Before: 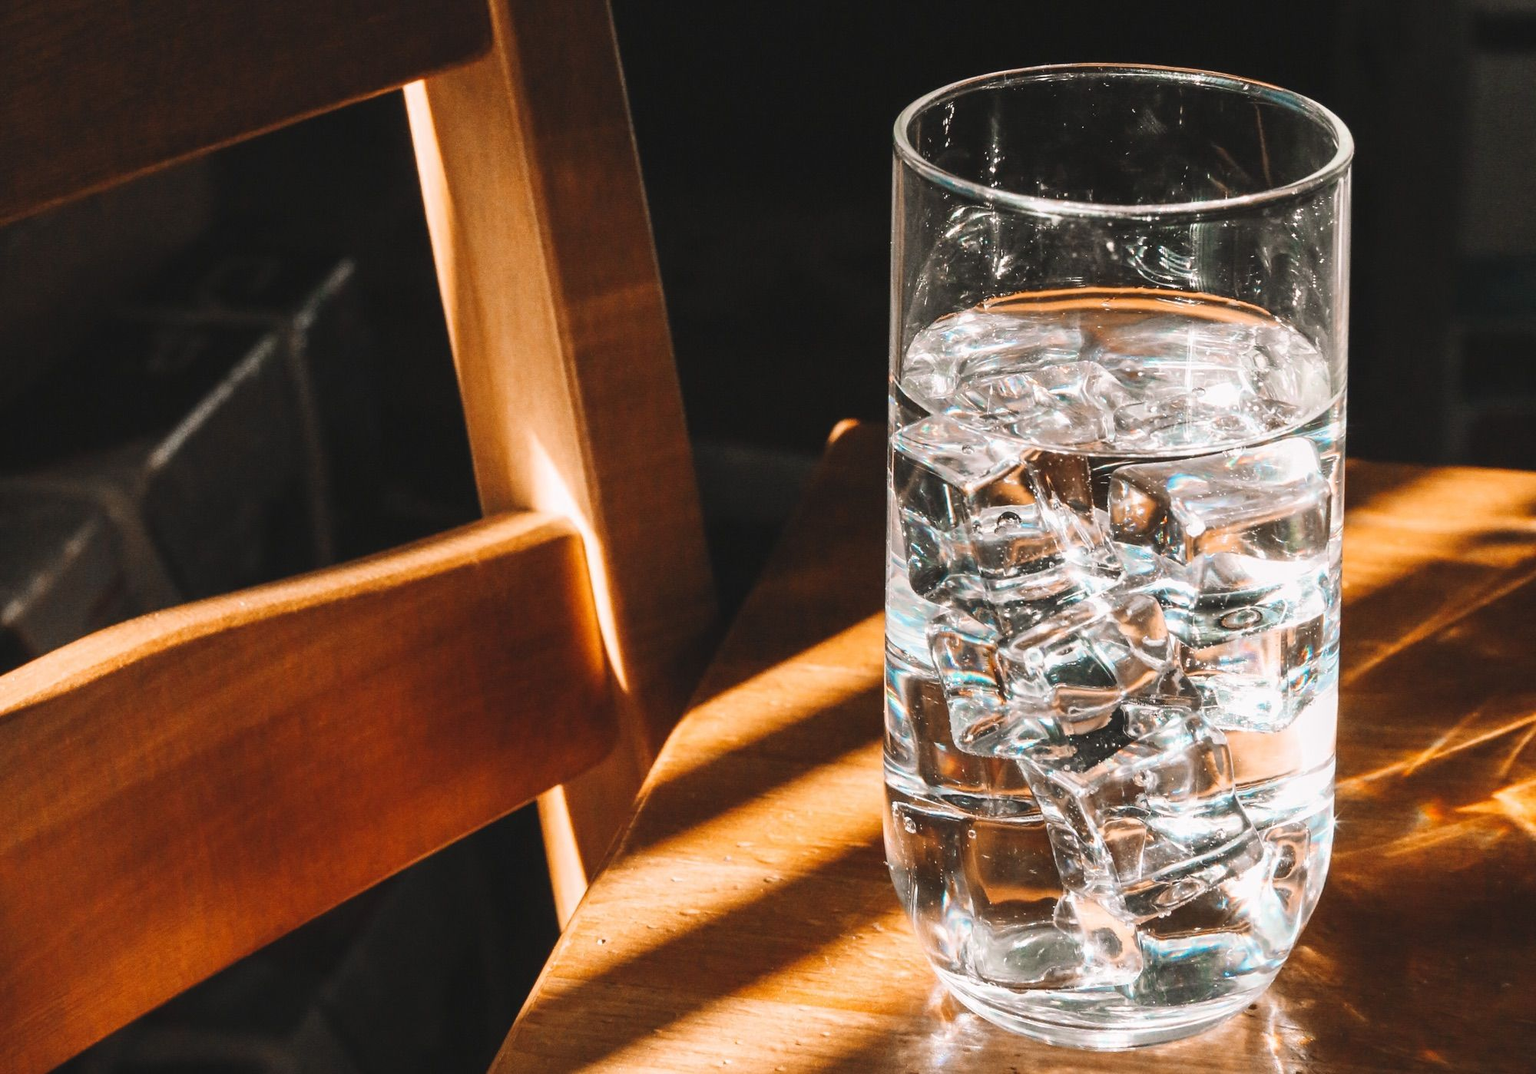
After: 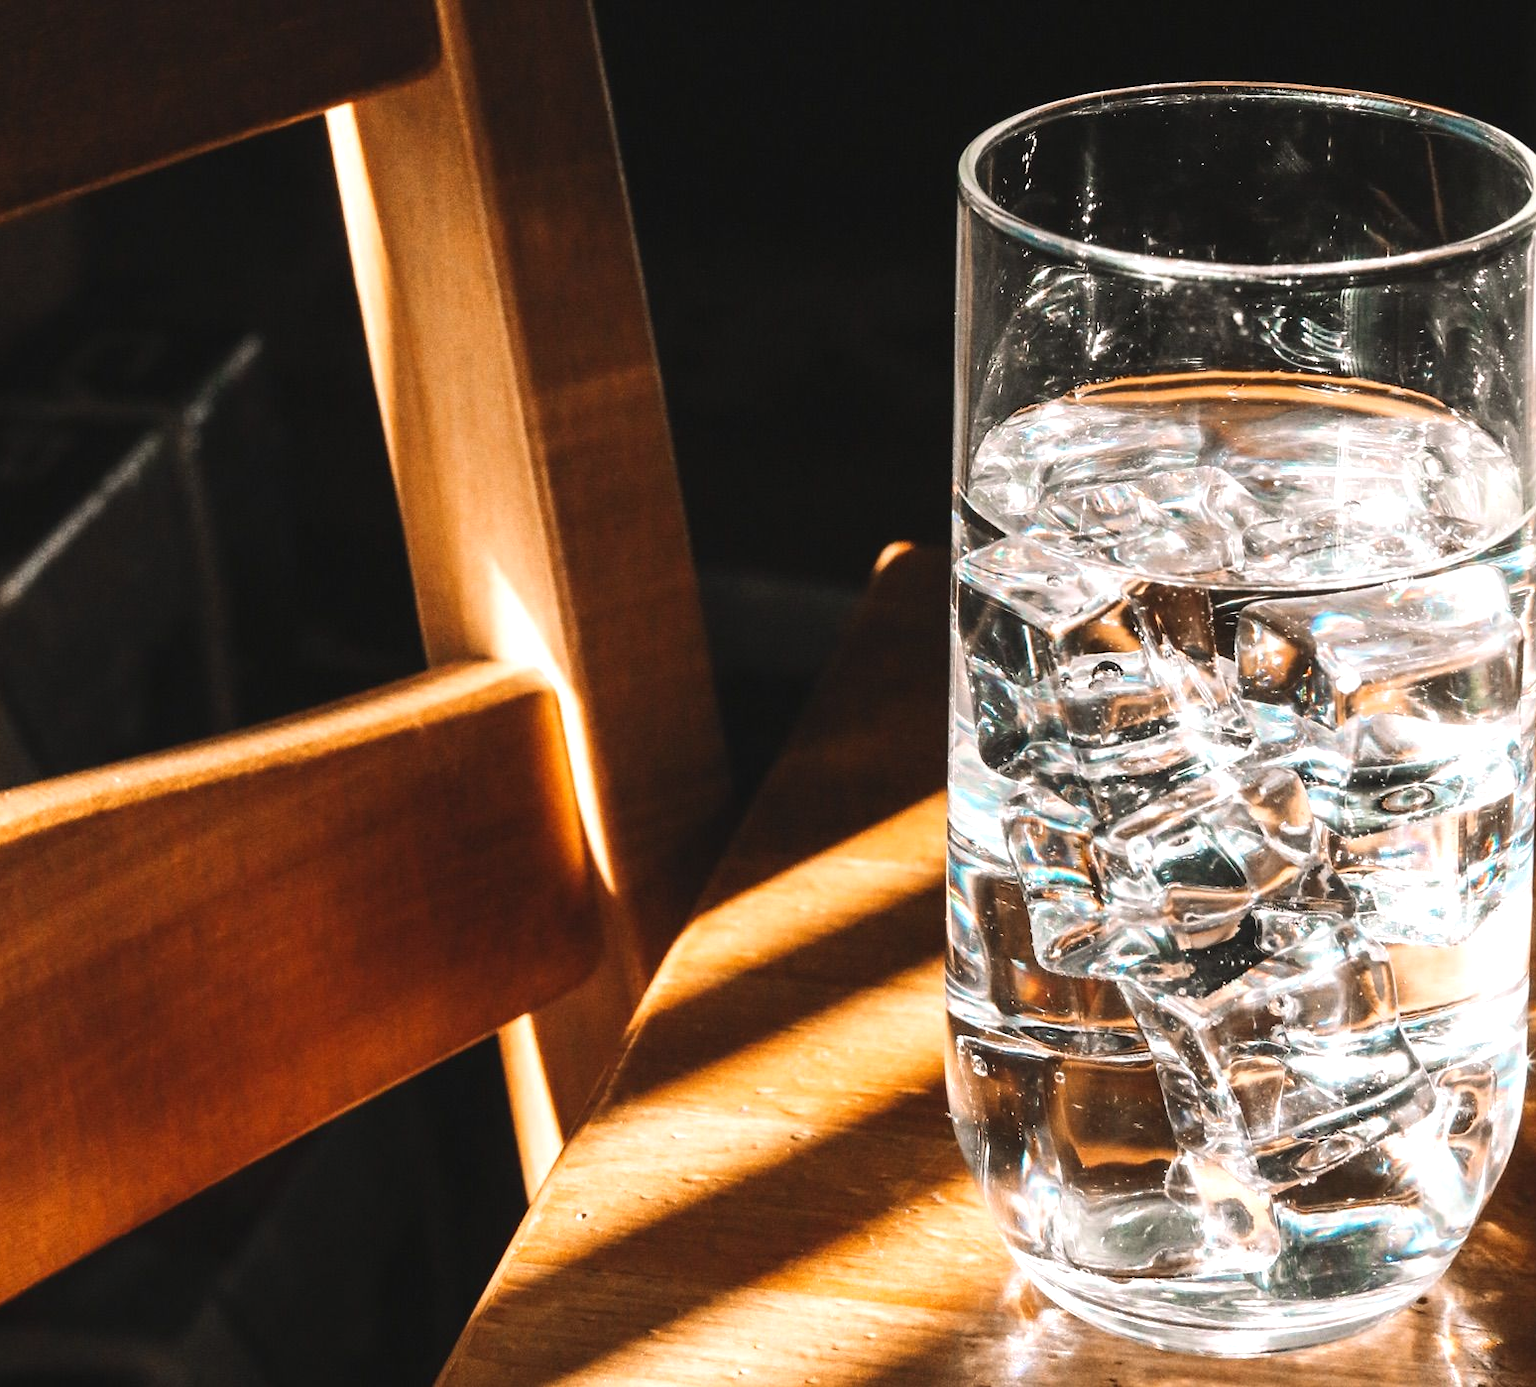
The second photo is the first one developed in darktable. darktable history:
tone equalizer: -8 EV -0.417 EV, -7 EV -0.389 EV, -6 EV -0.333 EV, -5 EV -0.222 EV, -3 EV 0.222 EV, -2 EV 0.333 EV, -1 EV 0.389 EV, +0 EV 0.417 EV, edges refinement/feathering 500, mask exposure compensation -1.57 EV, preserve details no
crop: left 9.88%, right 12.664%
